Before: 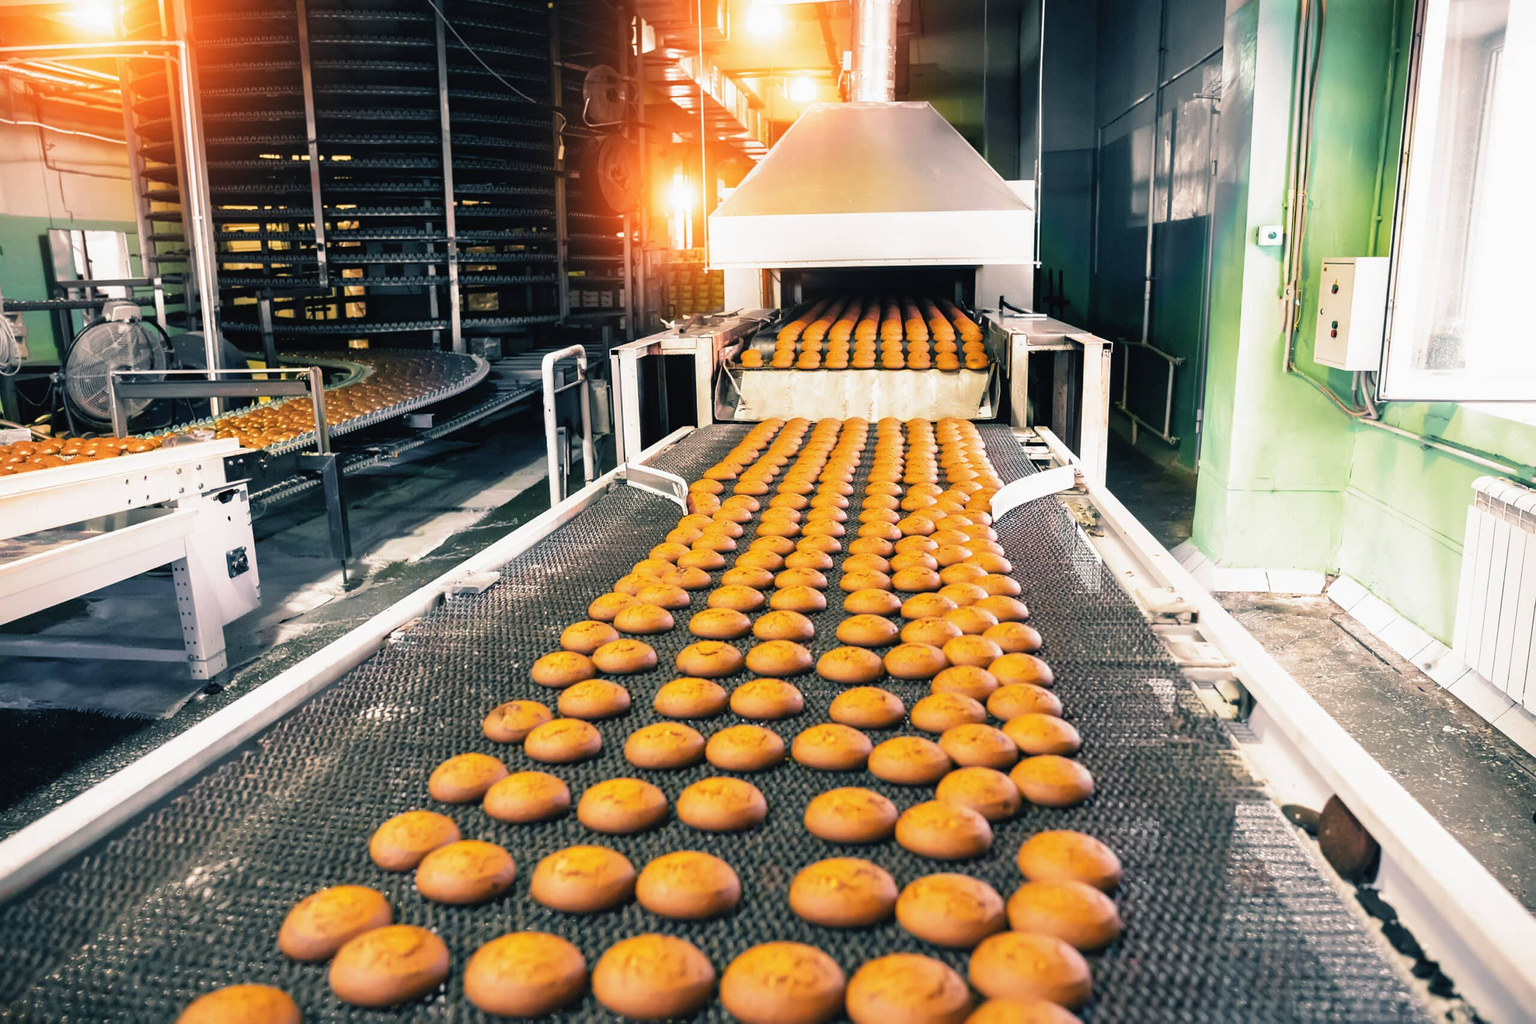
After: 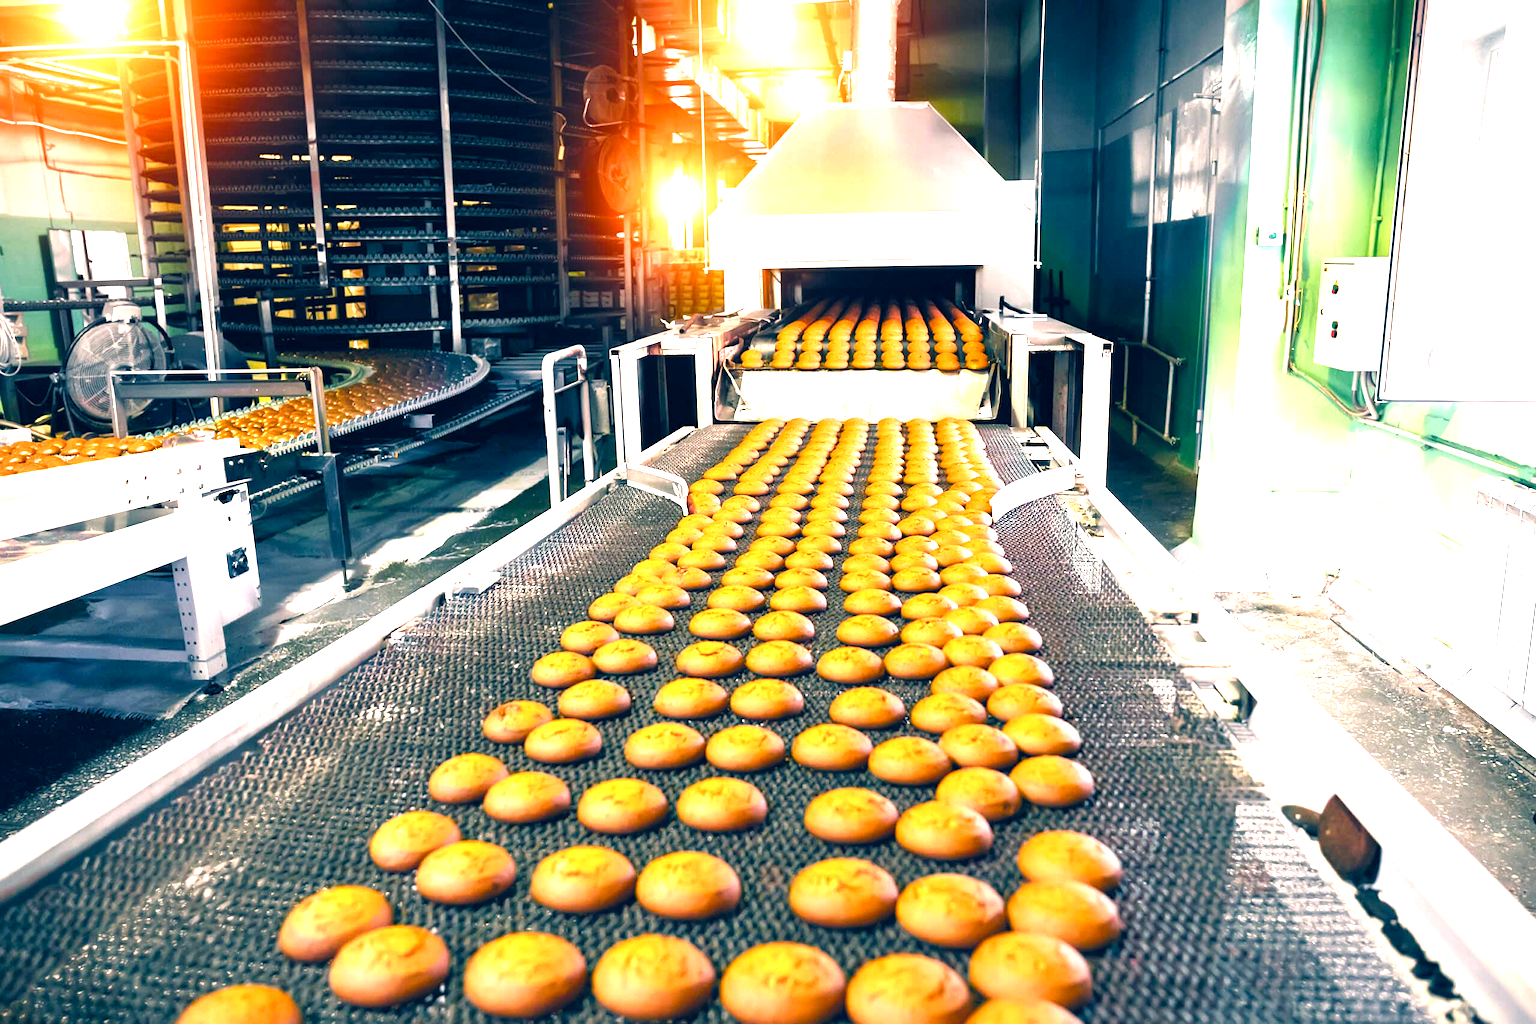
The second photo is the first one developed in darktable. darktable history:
color balance rgb: global offset › chroma 0.097%, global offset › hue 253.66°, linear chroma grading › global chroma 9.097%, perceptual saturation grading › global saturation 20%, perceptual saturation grading › highlights -49.889%, perceptual saturation grading › shadows 25.93%, perceptual brilliance grading › global brilliance 30.007%, global vibrance 20%
